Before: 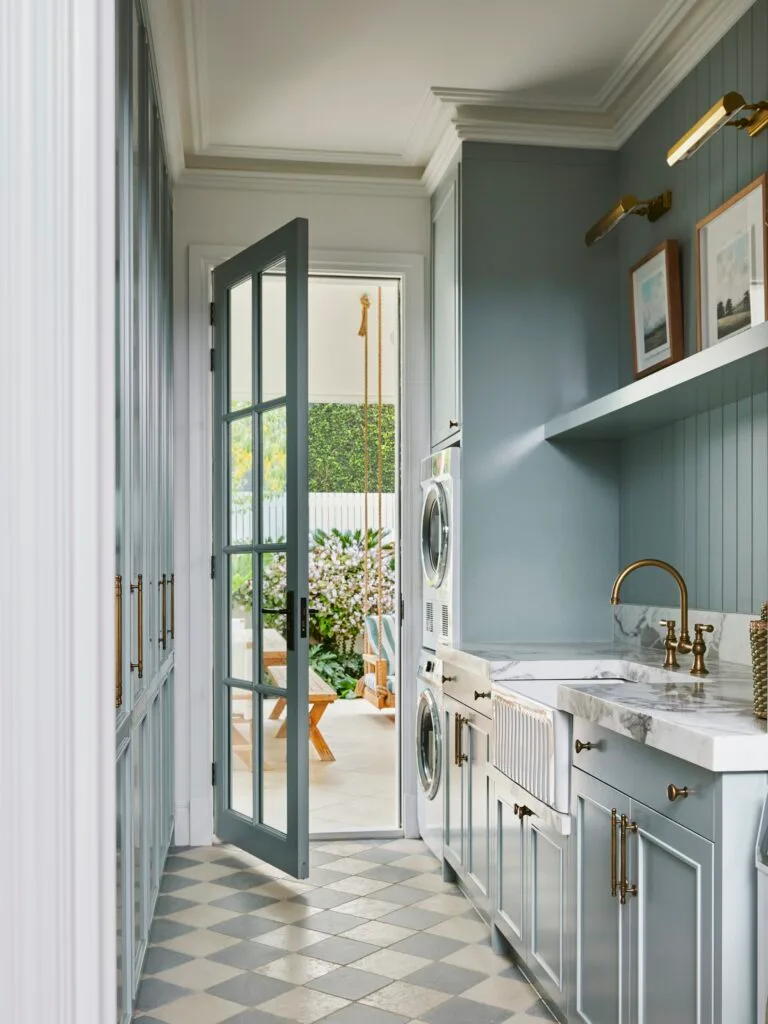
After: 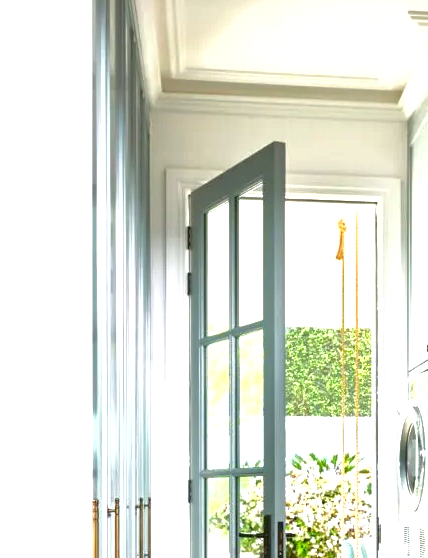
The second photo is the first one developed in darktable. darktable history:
exposure: black level correction 0, exposure 1.46 EV, compensate highlight preservation false
shadows and highlights: shadows 9.87, white point adjustment 0.88, highlights -39.52
crop and rotate: left 3.023%, top 7.456%, right 41.155%, bottom 38.033%
